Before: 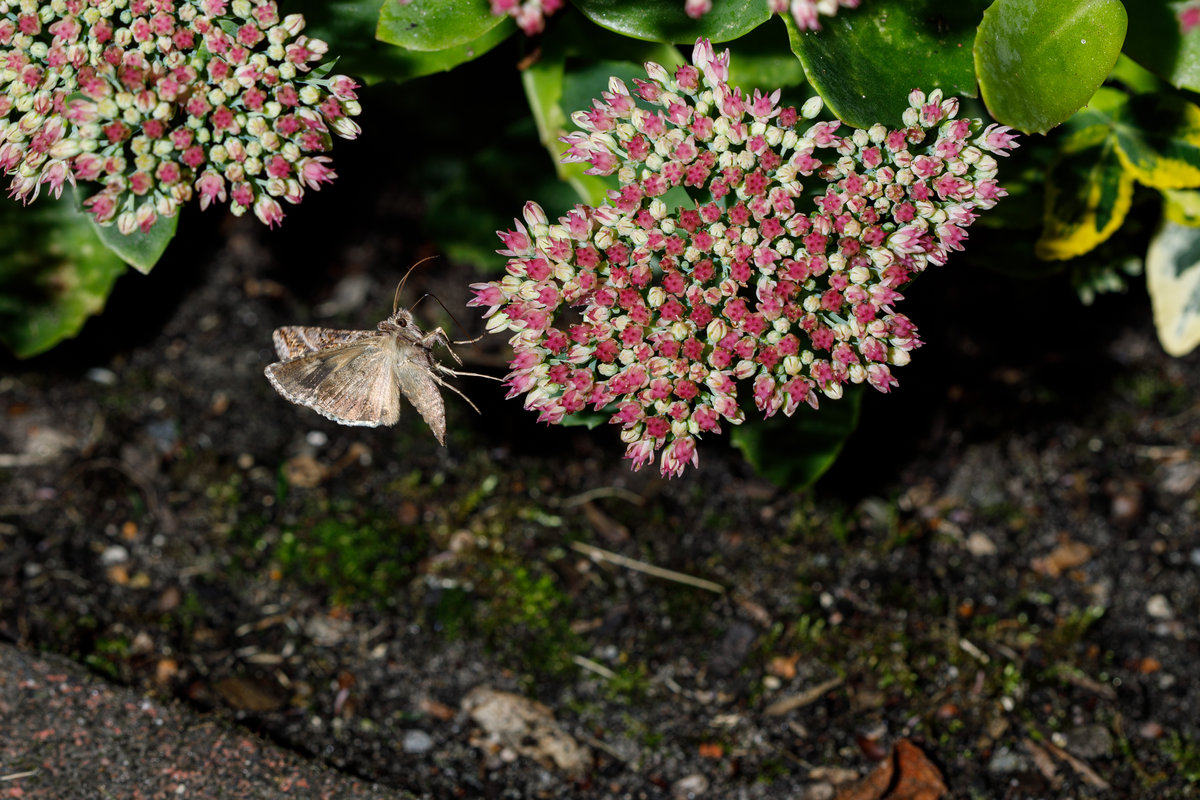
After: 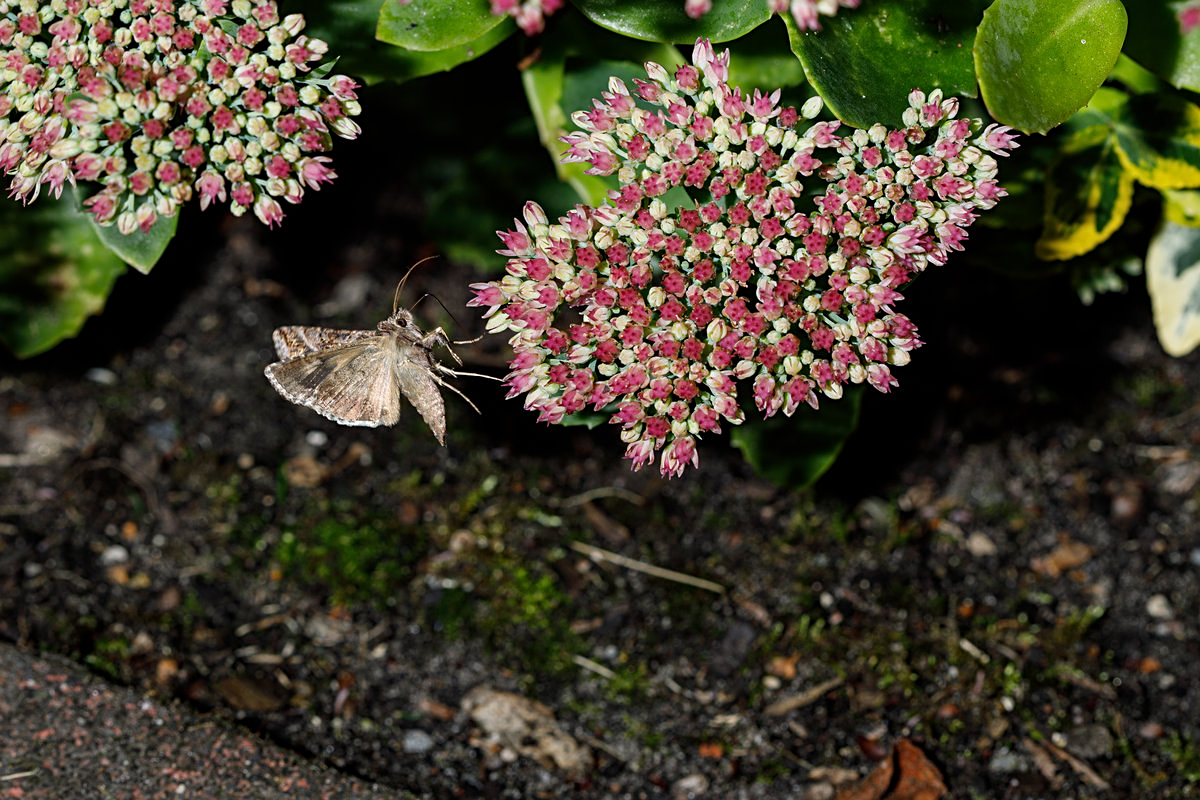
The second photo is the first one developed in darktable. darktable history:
sharpen: radius 2.528, amount 0.334
